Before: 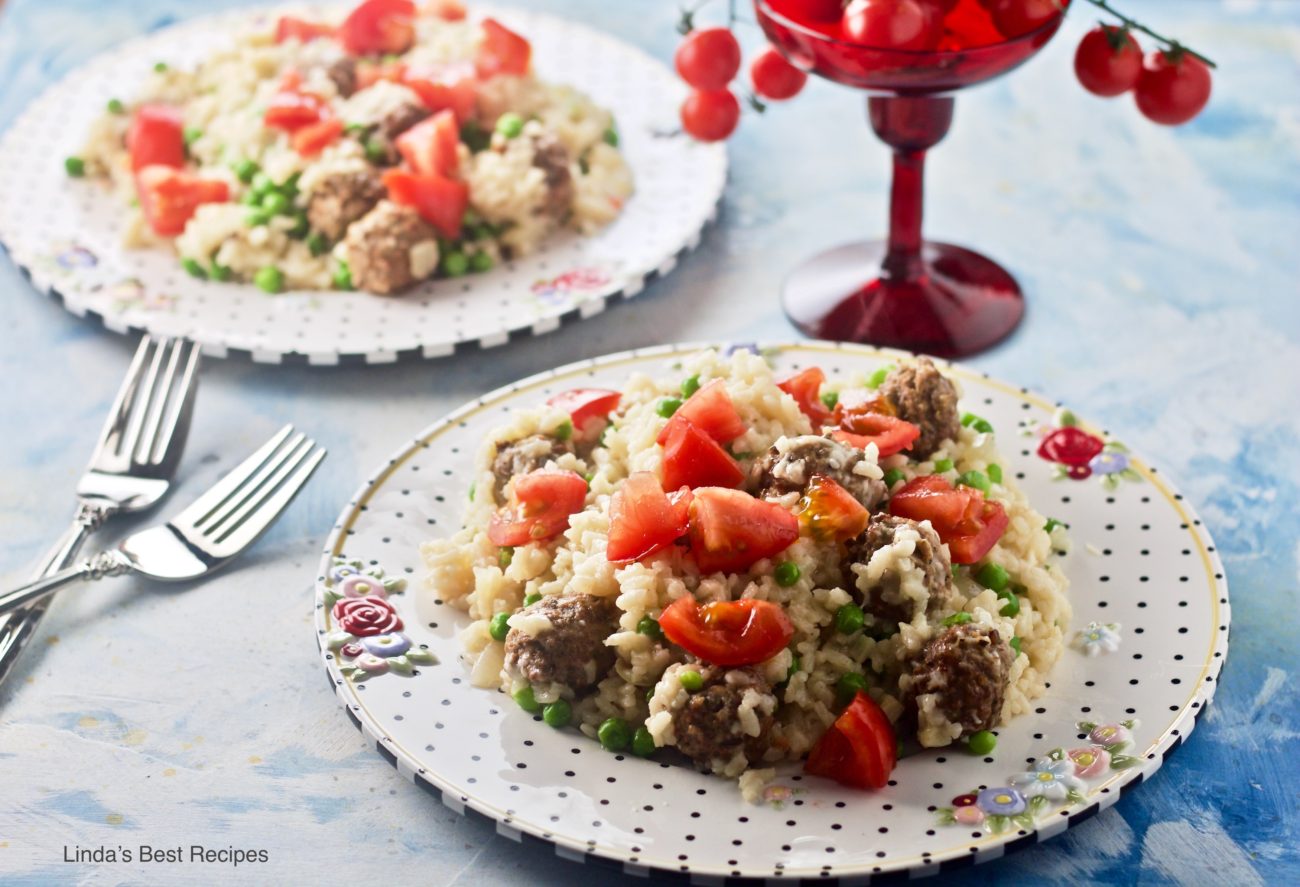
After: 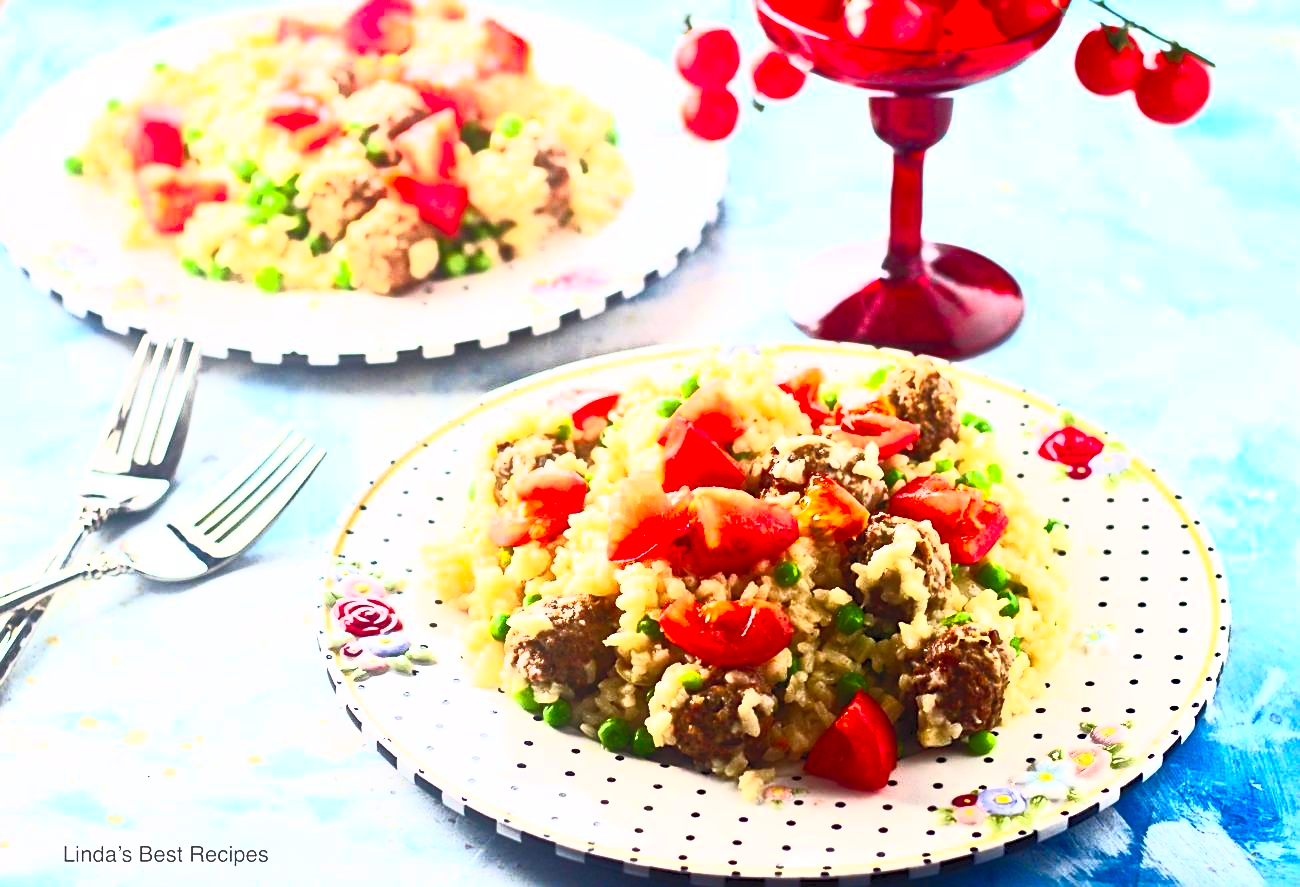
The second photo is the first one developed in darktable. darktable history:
sharpen: on, module defaults
contrast brightness saturation: contrast 1, brightness 1, saturation 1
